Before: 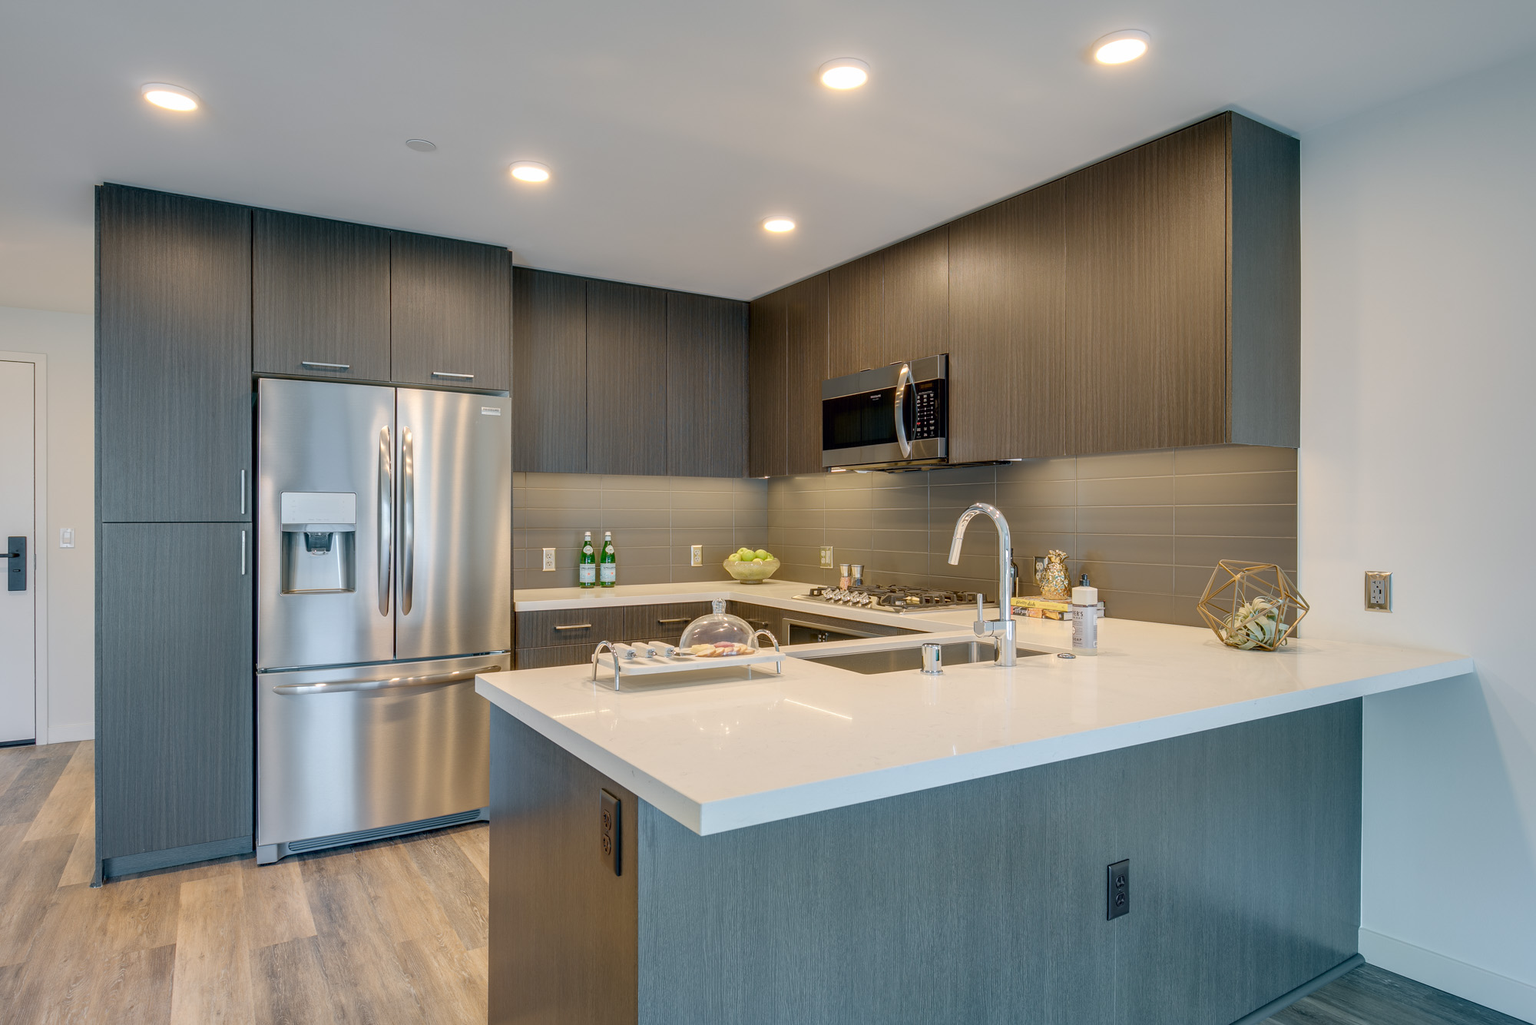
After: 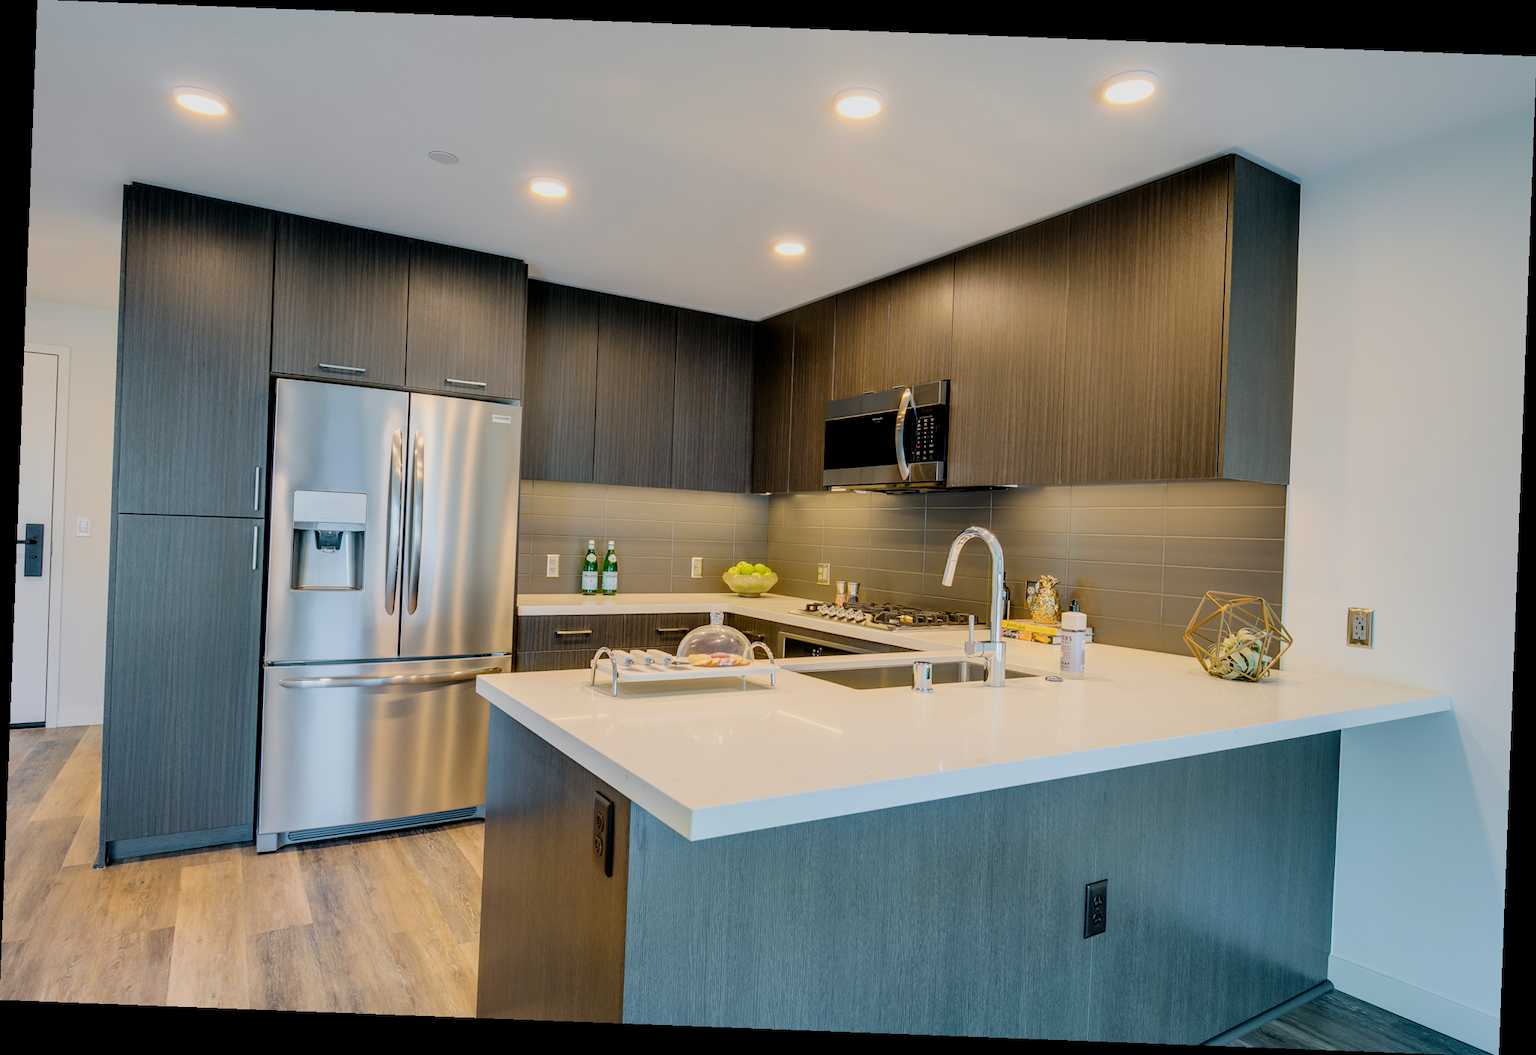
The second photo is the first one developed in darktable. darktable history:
rotate and perspective: rotation 2.17°, automatic cropping off
filmic rgb: black relative exposure -5 EV, hardness 2.88, contrast 1.3
color balance rgb: perceptual saturation grading › global saturation 25%, global vibrance 20%
